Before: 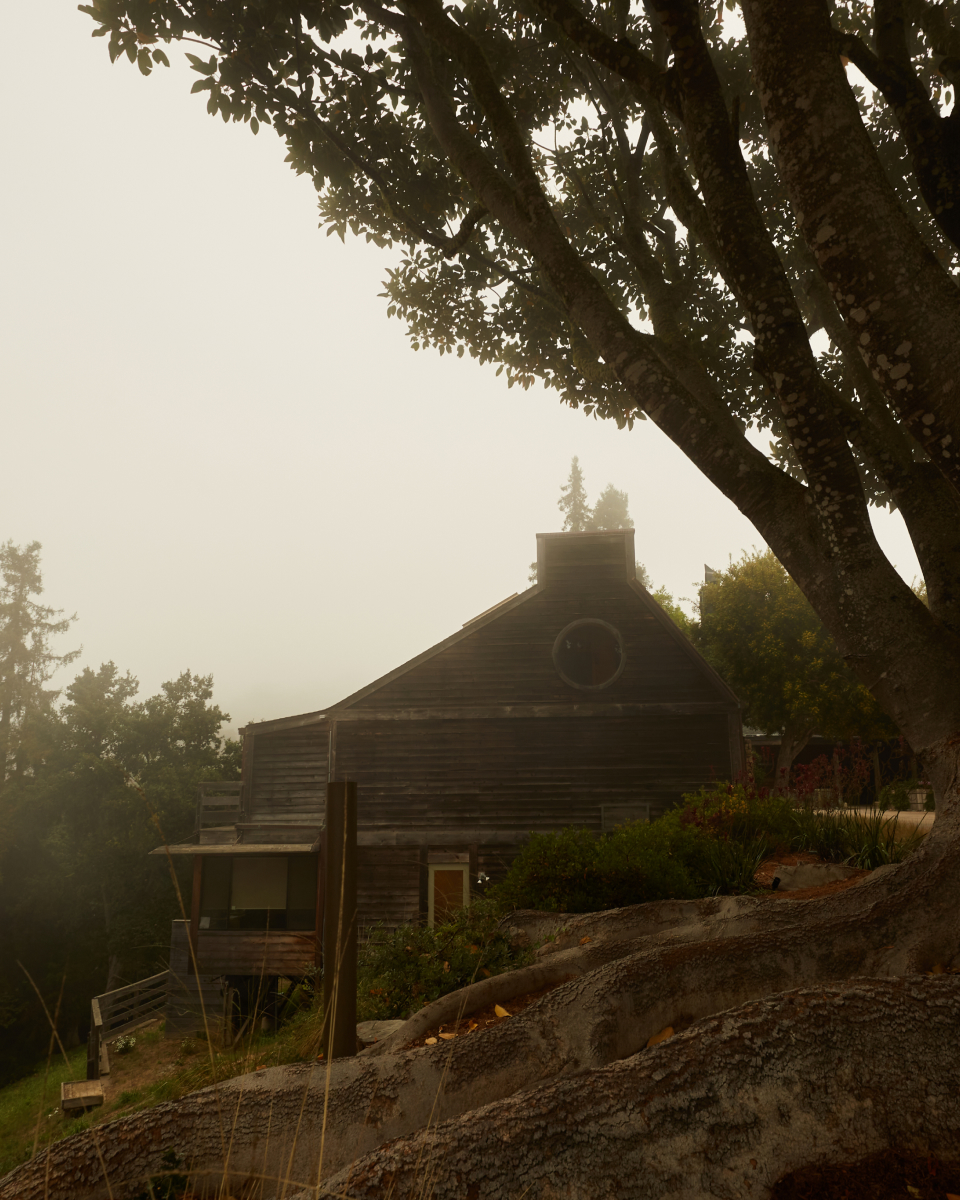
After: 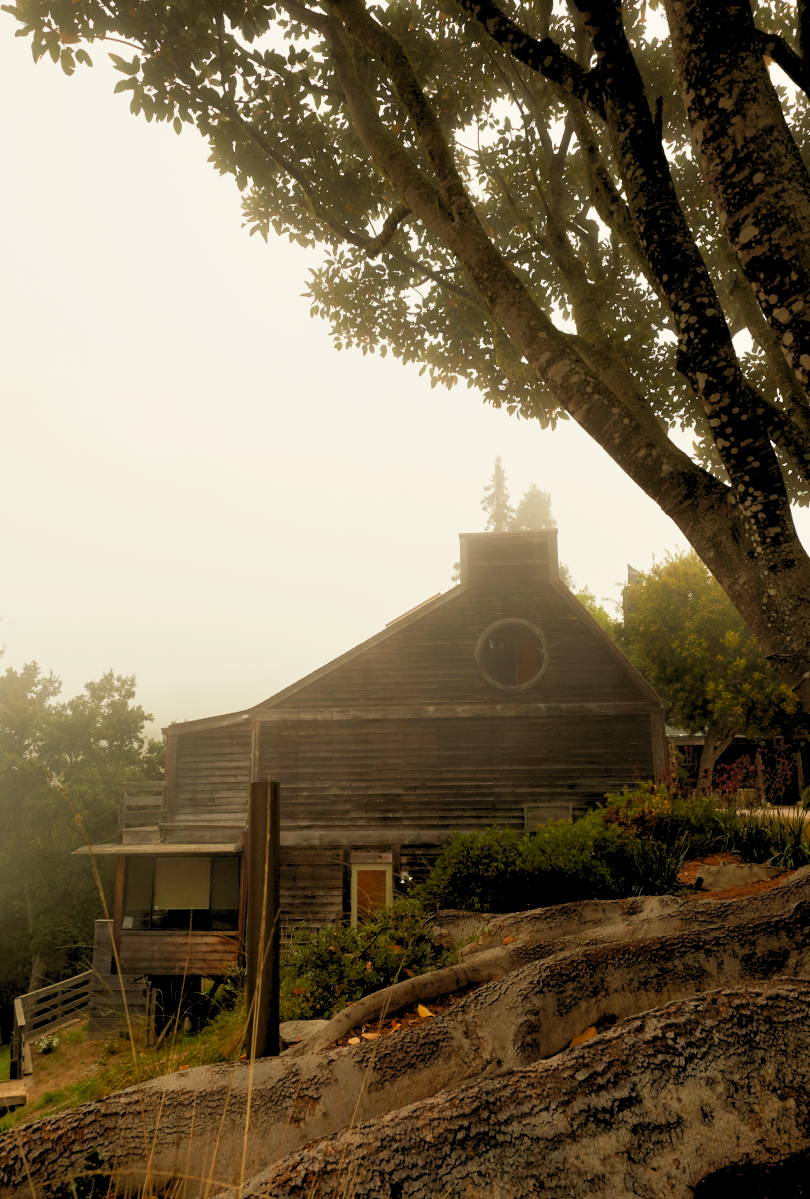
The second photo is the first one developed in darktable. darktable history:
levels: levels [0.072, 0.414, 0.976]
crop: left 8.067%, right 7.503%
